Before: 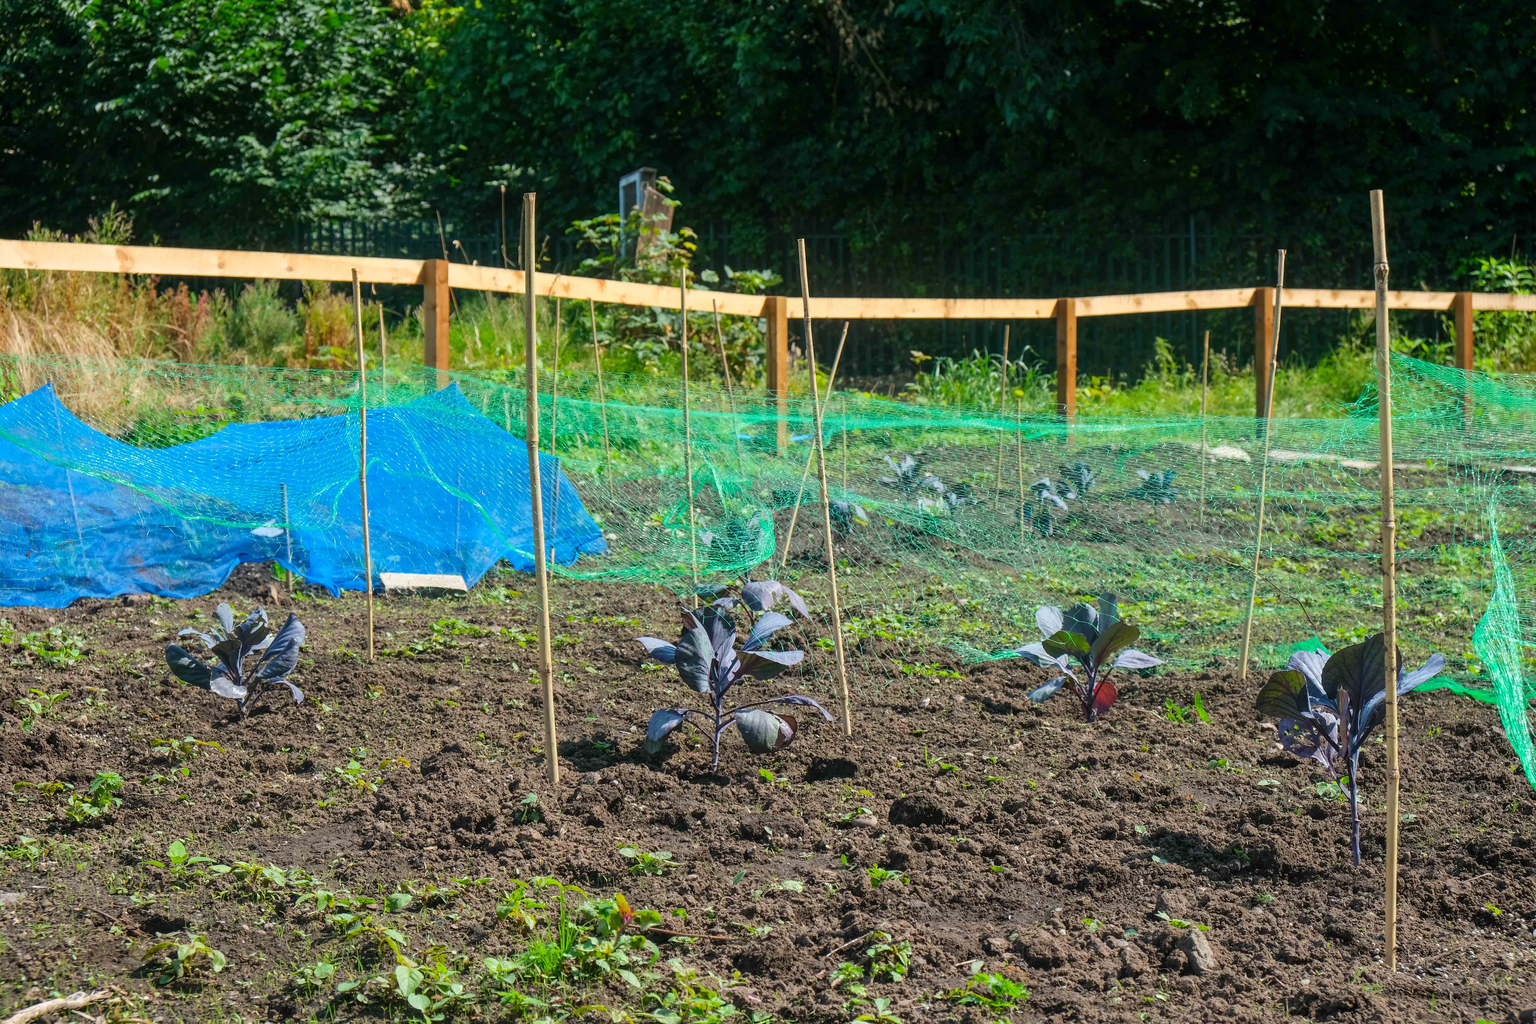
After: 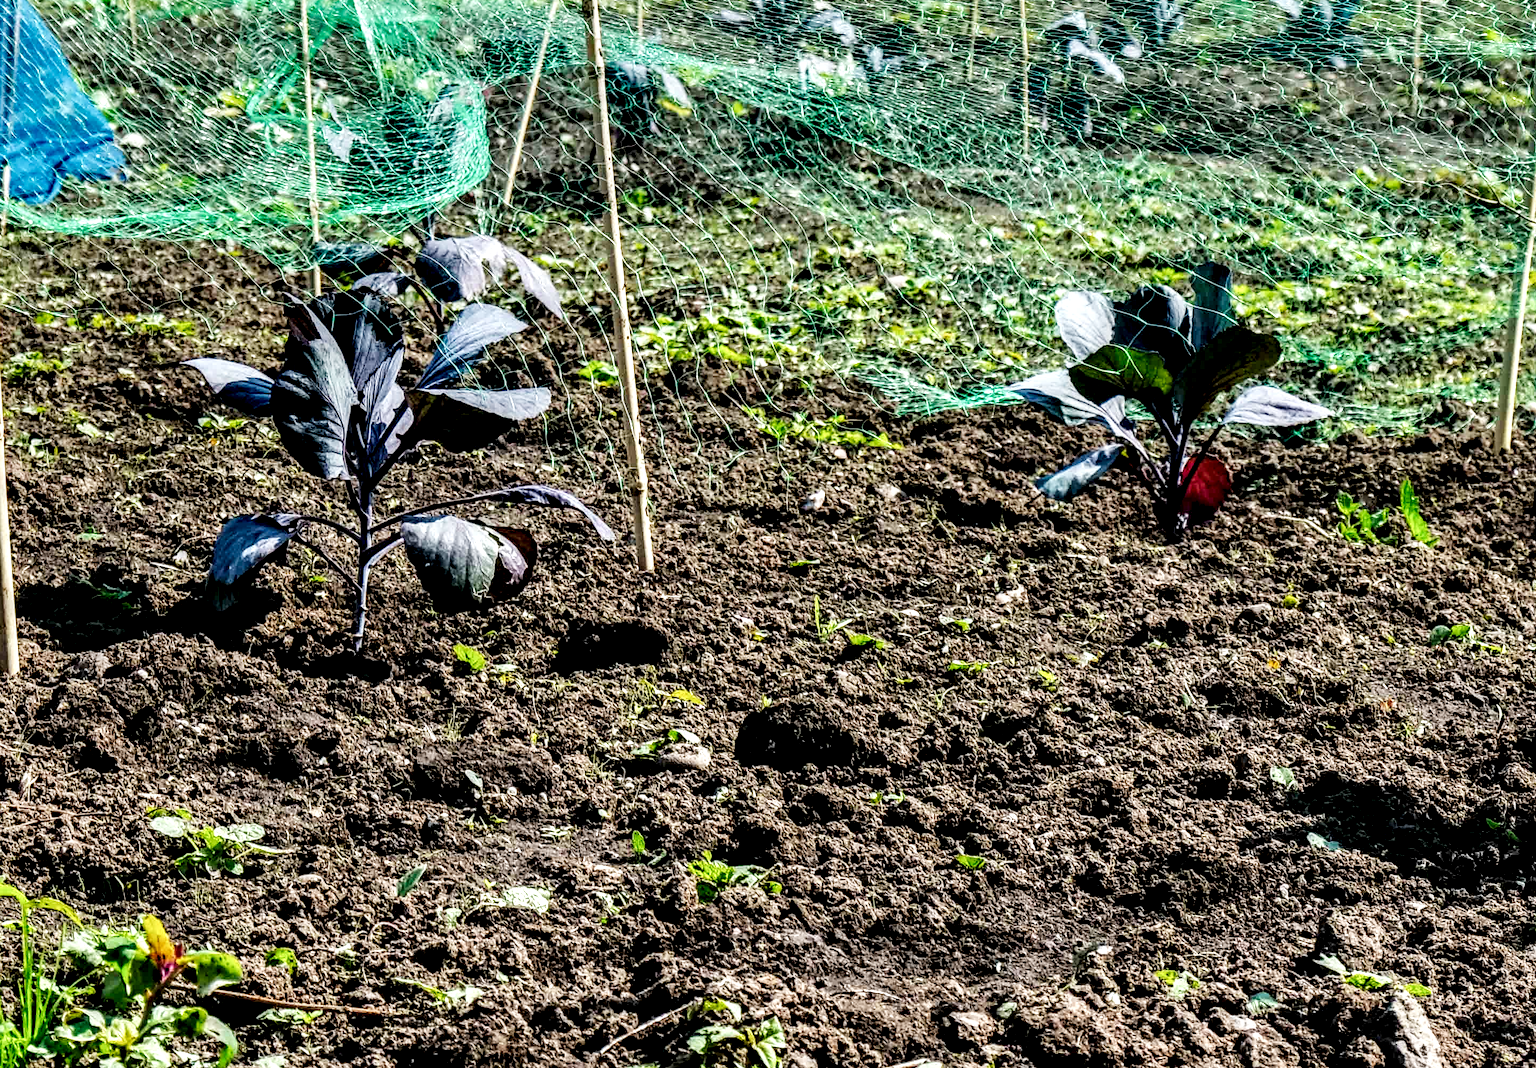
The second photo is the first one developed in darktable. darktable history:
crop: left 35.818%, top 46.124%, right 18.137%, bottom 5.83%
filmic rgb: black relative exposure -8 EV, white relative exposure 4 EV, threshold 2.97 EV, hardness 4.11, contrast 1.366, preserve chrominance no, color science v5 (2021), contrast in shadows safe, contrast in highlights safe, enable highlight reconstruction true
local contrast: shadows 167%, detail 225%
